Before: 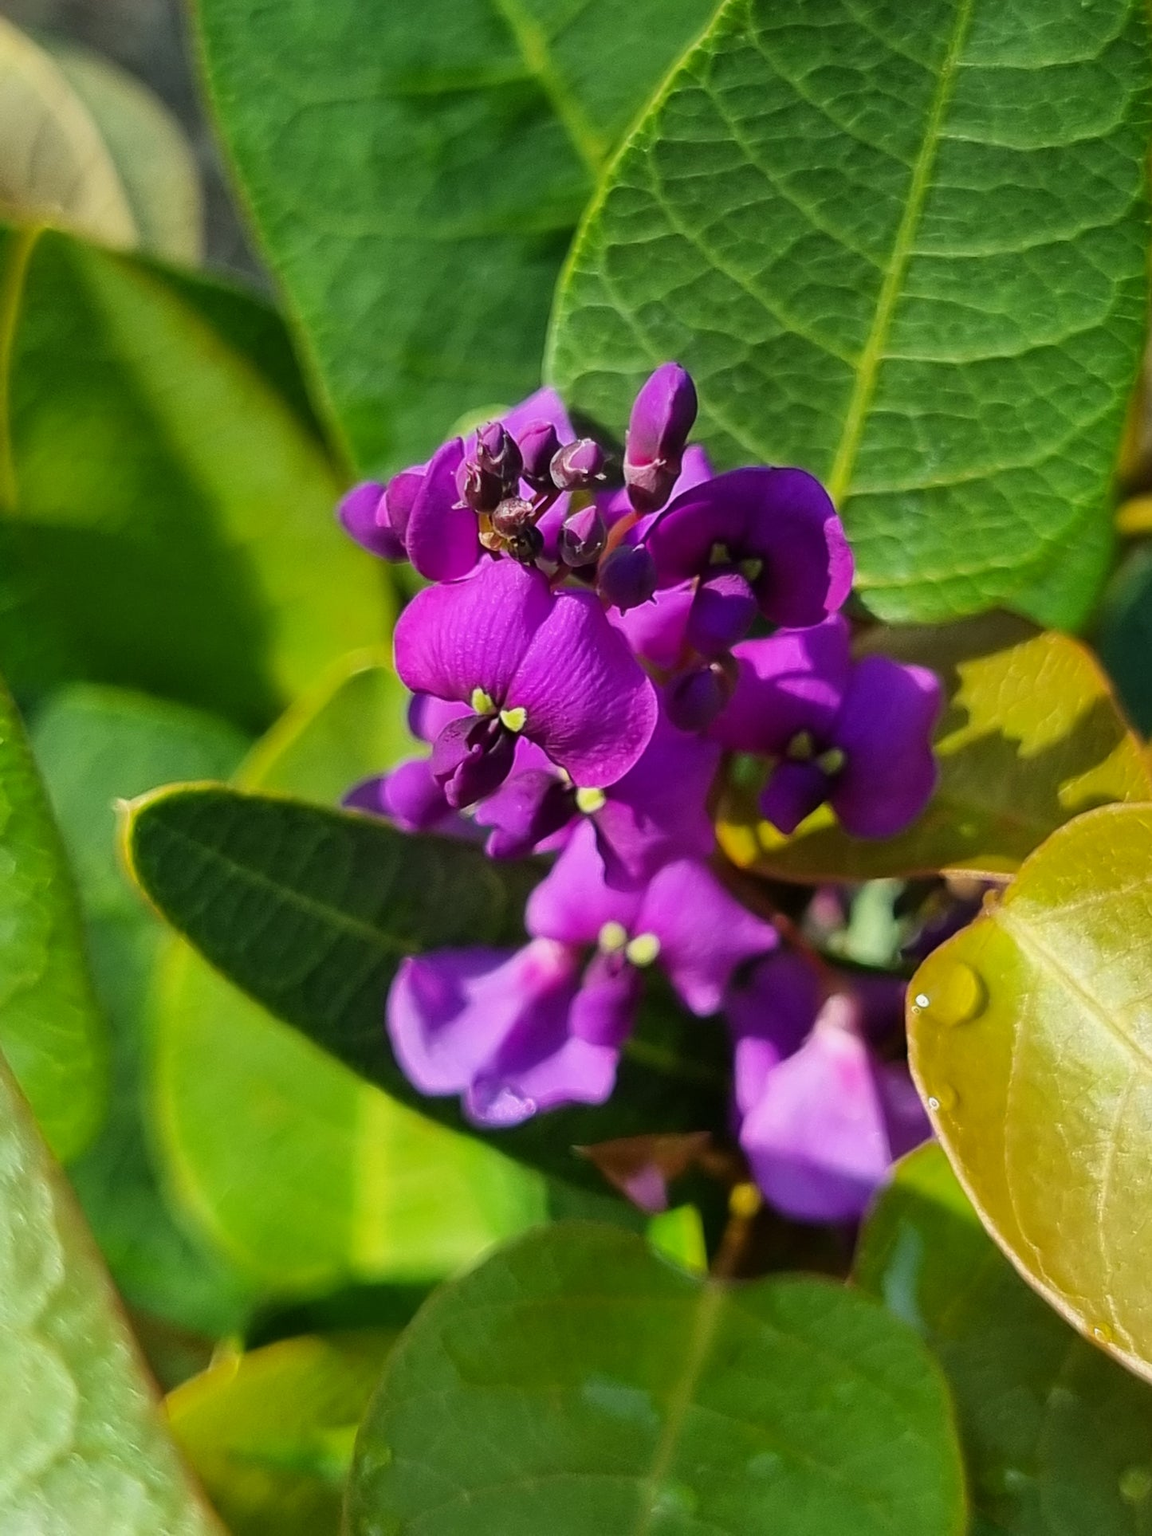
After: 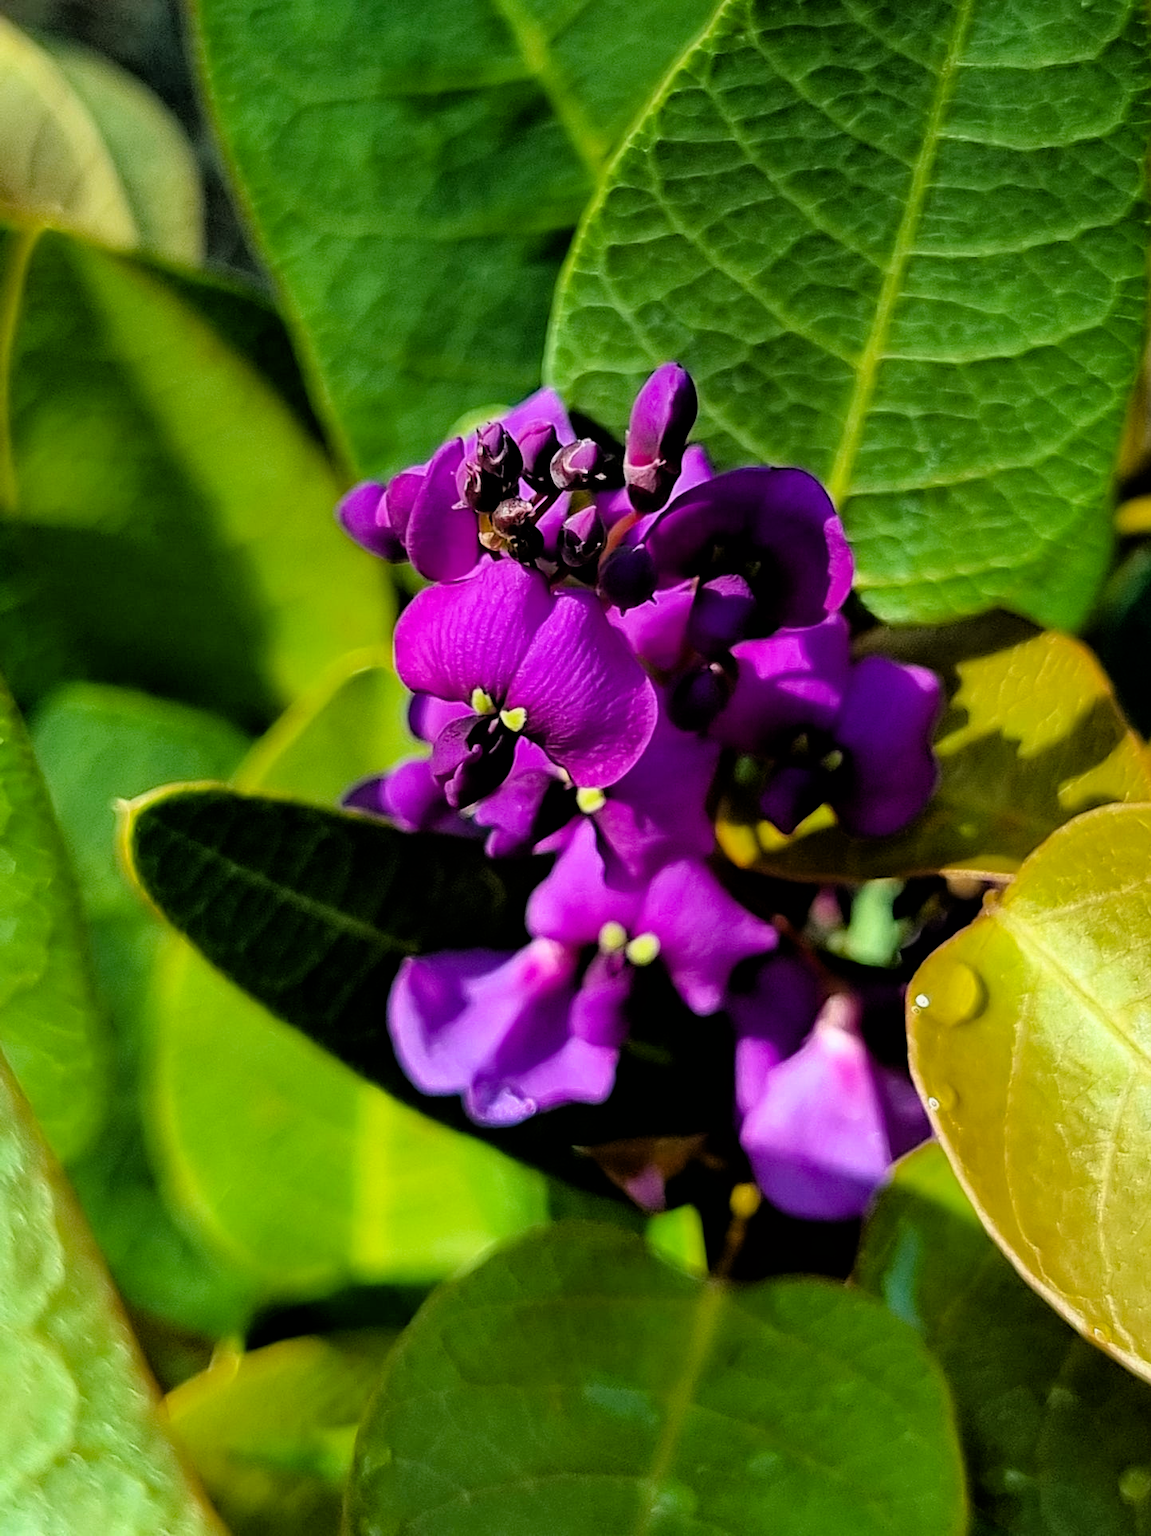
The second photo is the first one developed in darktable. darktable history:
haze removal: strength 0.53, distance 0.925, compatibility mode true, adaptive false
filmic rgb: black relative exposure -3.72 EV, white relative exposure 2.77 EV, dynamic range scaling -5.32%, hardness 3.03
